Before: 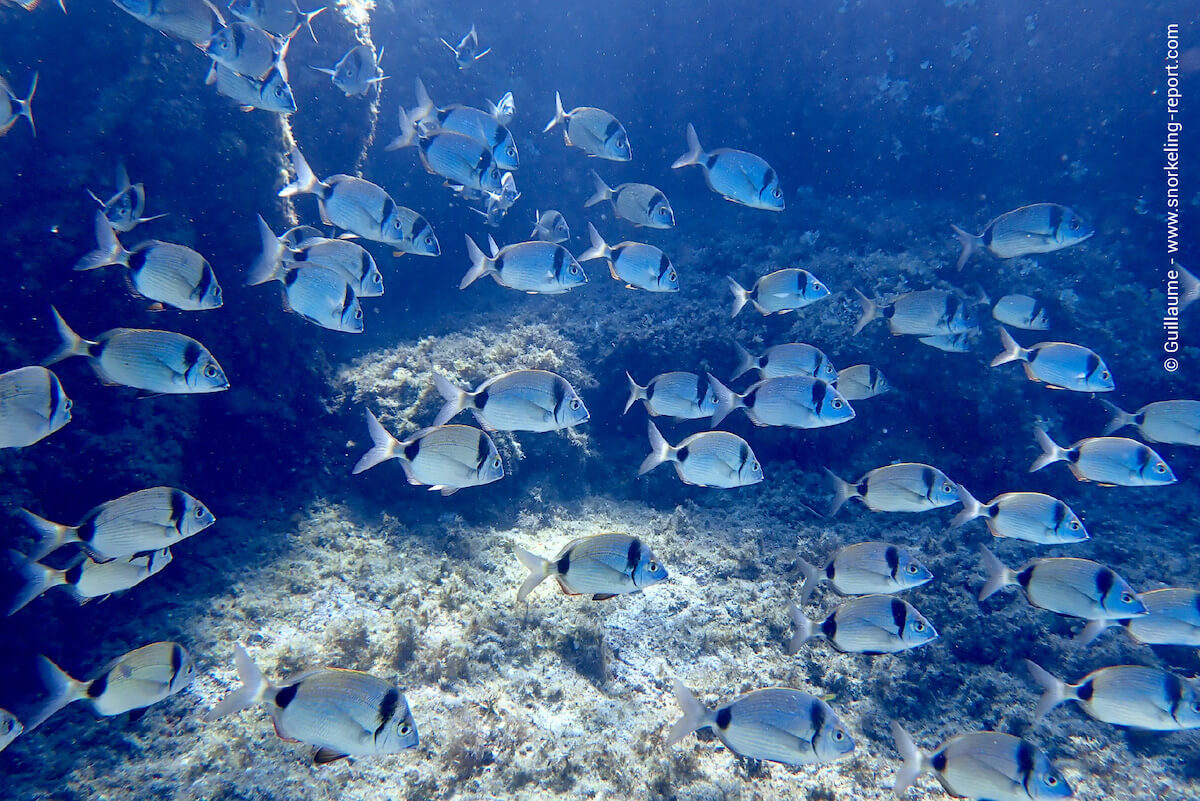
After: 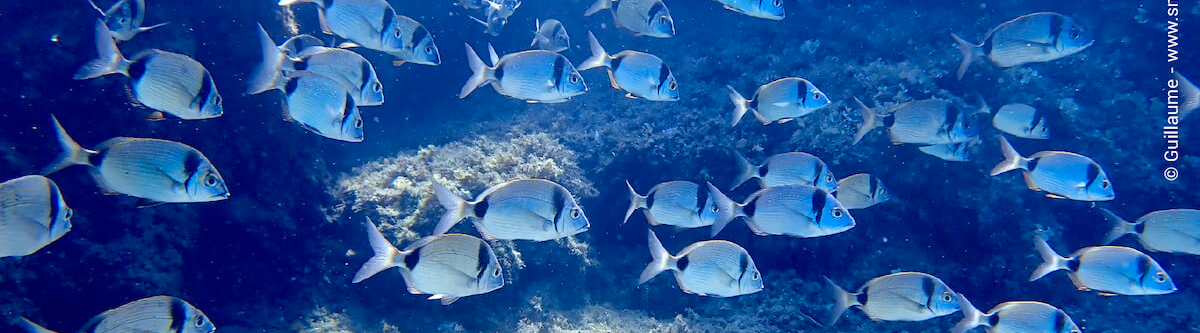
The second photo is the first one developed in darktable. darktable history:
crop and rotate: top 23.872%, bottom 34.496%
color zones: curves: ch0 [(0.068, 0.464) (0.25, 0.5) (0.48, 0.508) (0.75, 0.536) (0.886, 0.476) (0.967, 0.456)]; ch1 [(0.066, 0.456) (0.25, 0.5) (0.616, 0.508) (0.746, 0.56) (0.934, 0.444)]
